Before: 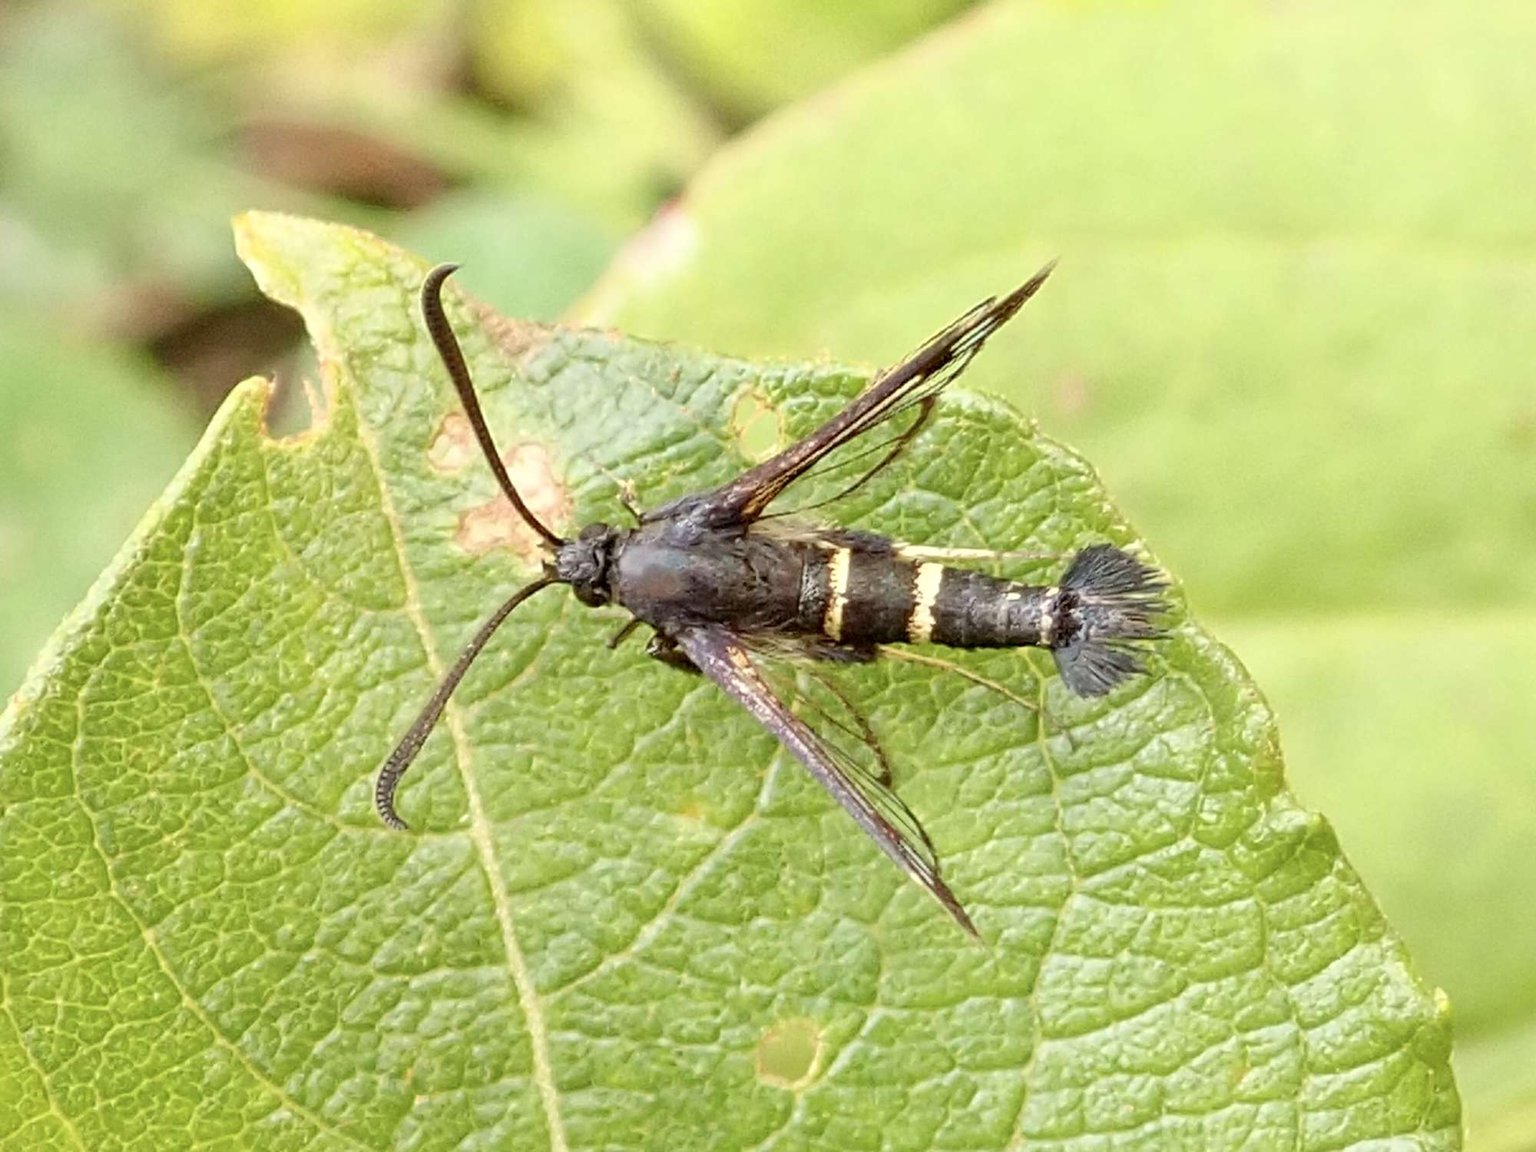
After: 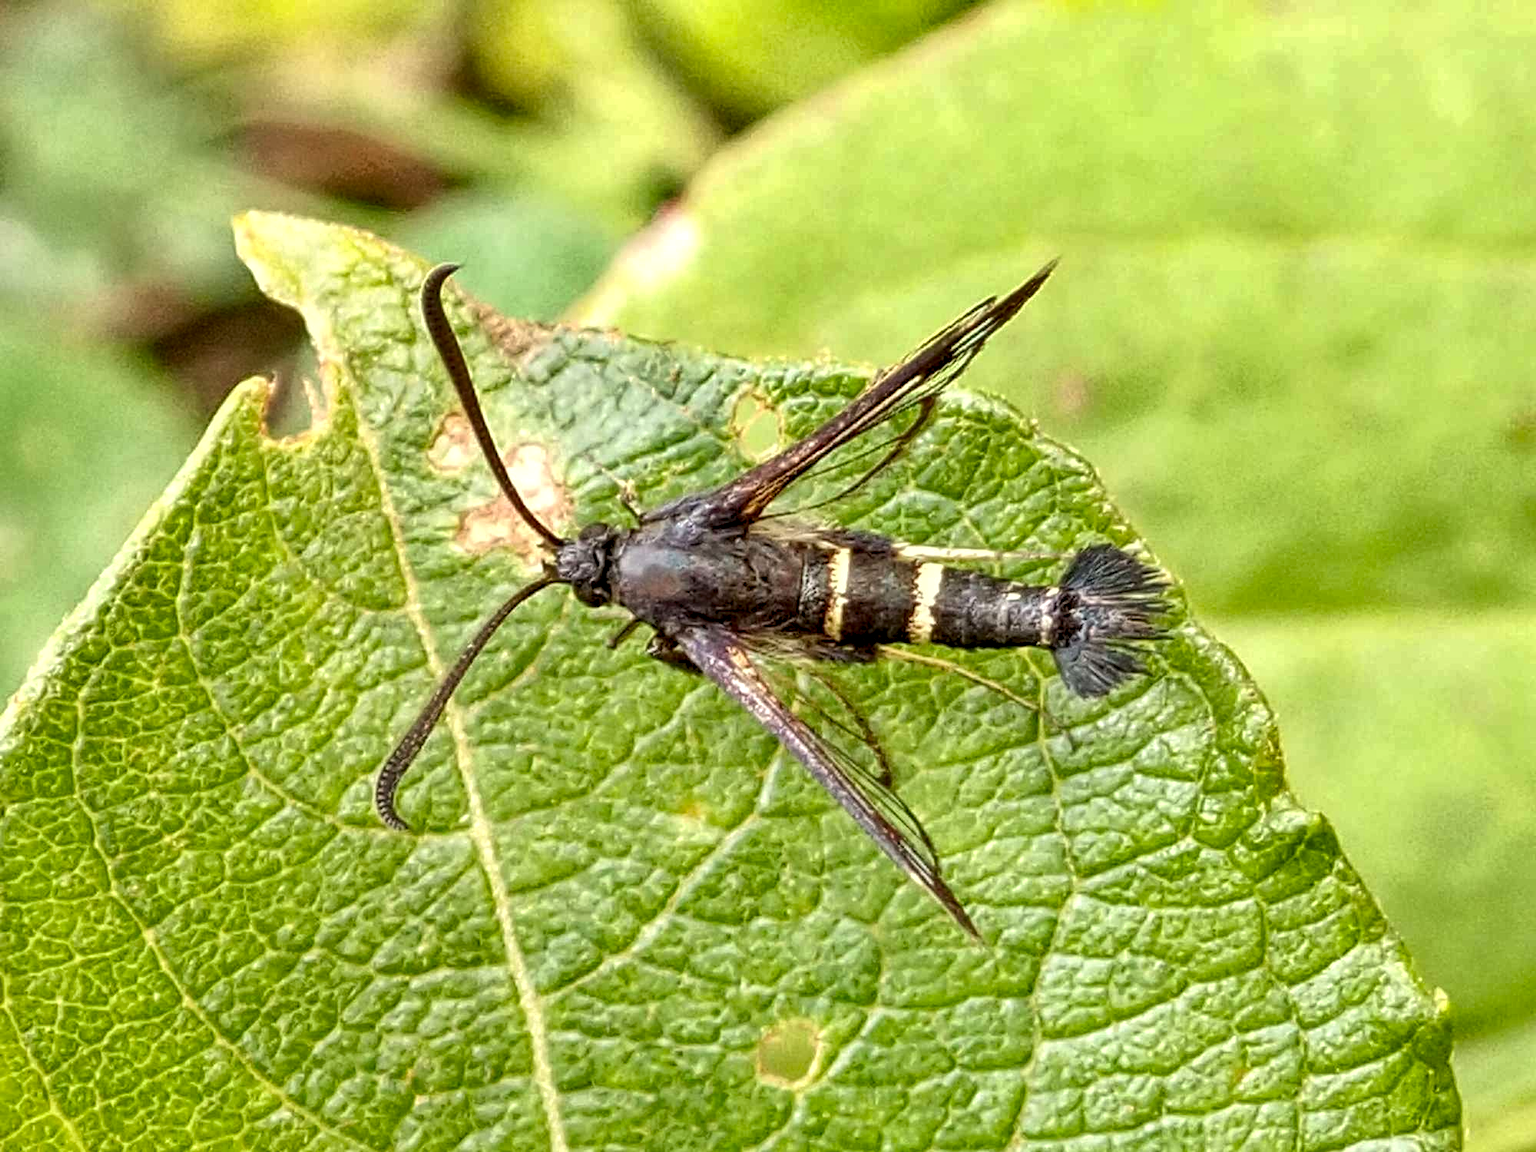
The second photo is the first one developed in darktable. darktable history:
shadows and highlights: low approximation 0.01, soften with gaussian
local contrast: highlights 107%, shadows 98%, detail 199%, midtone range 0.2
